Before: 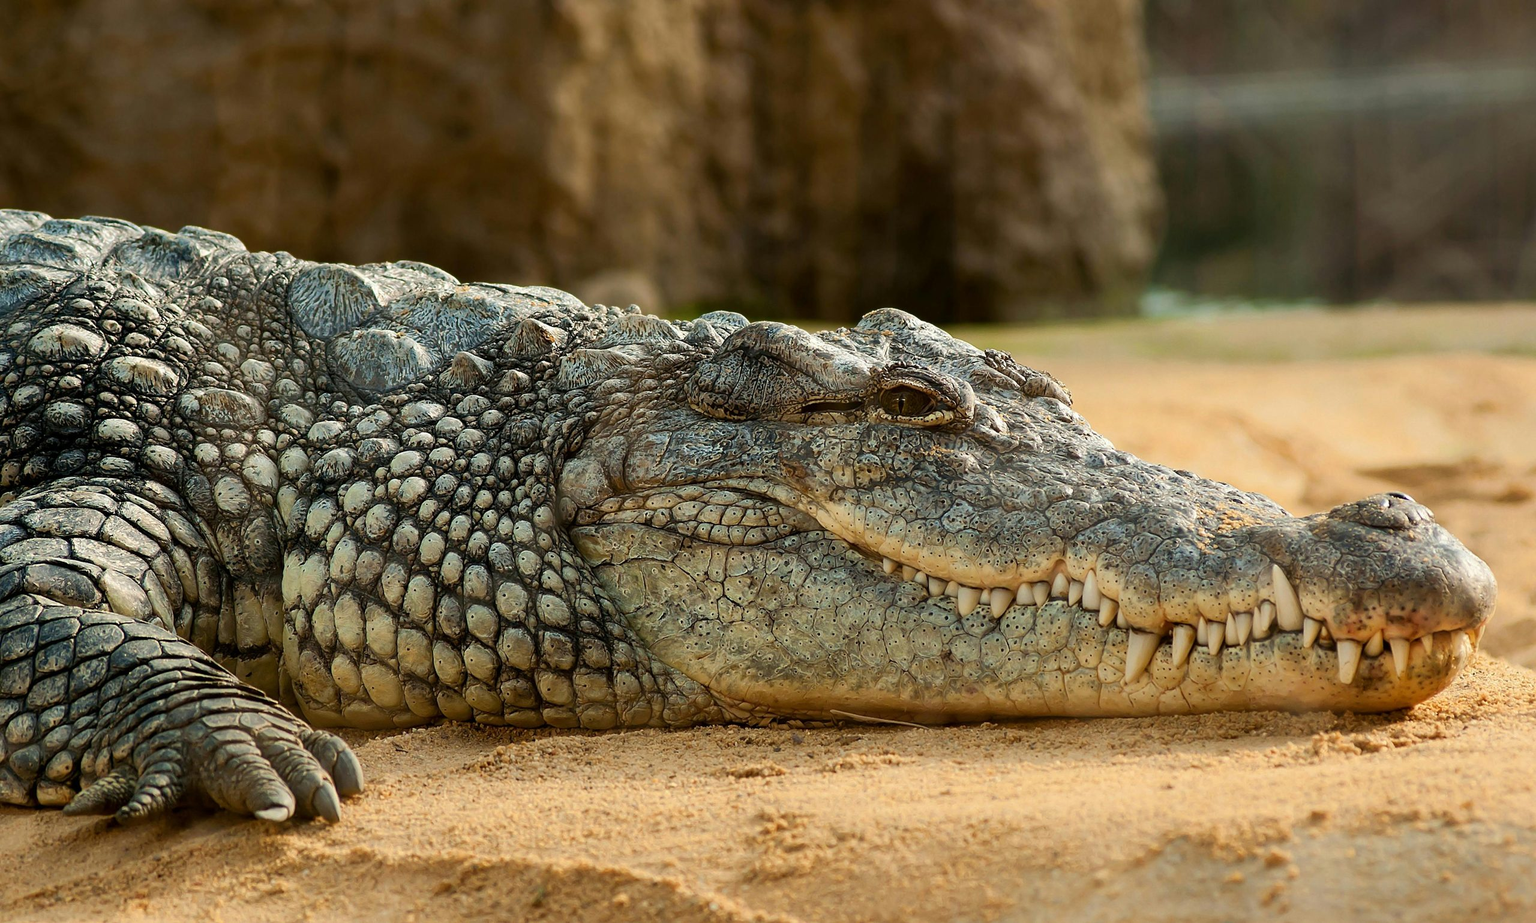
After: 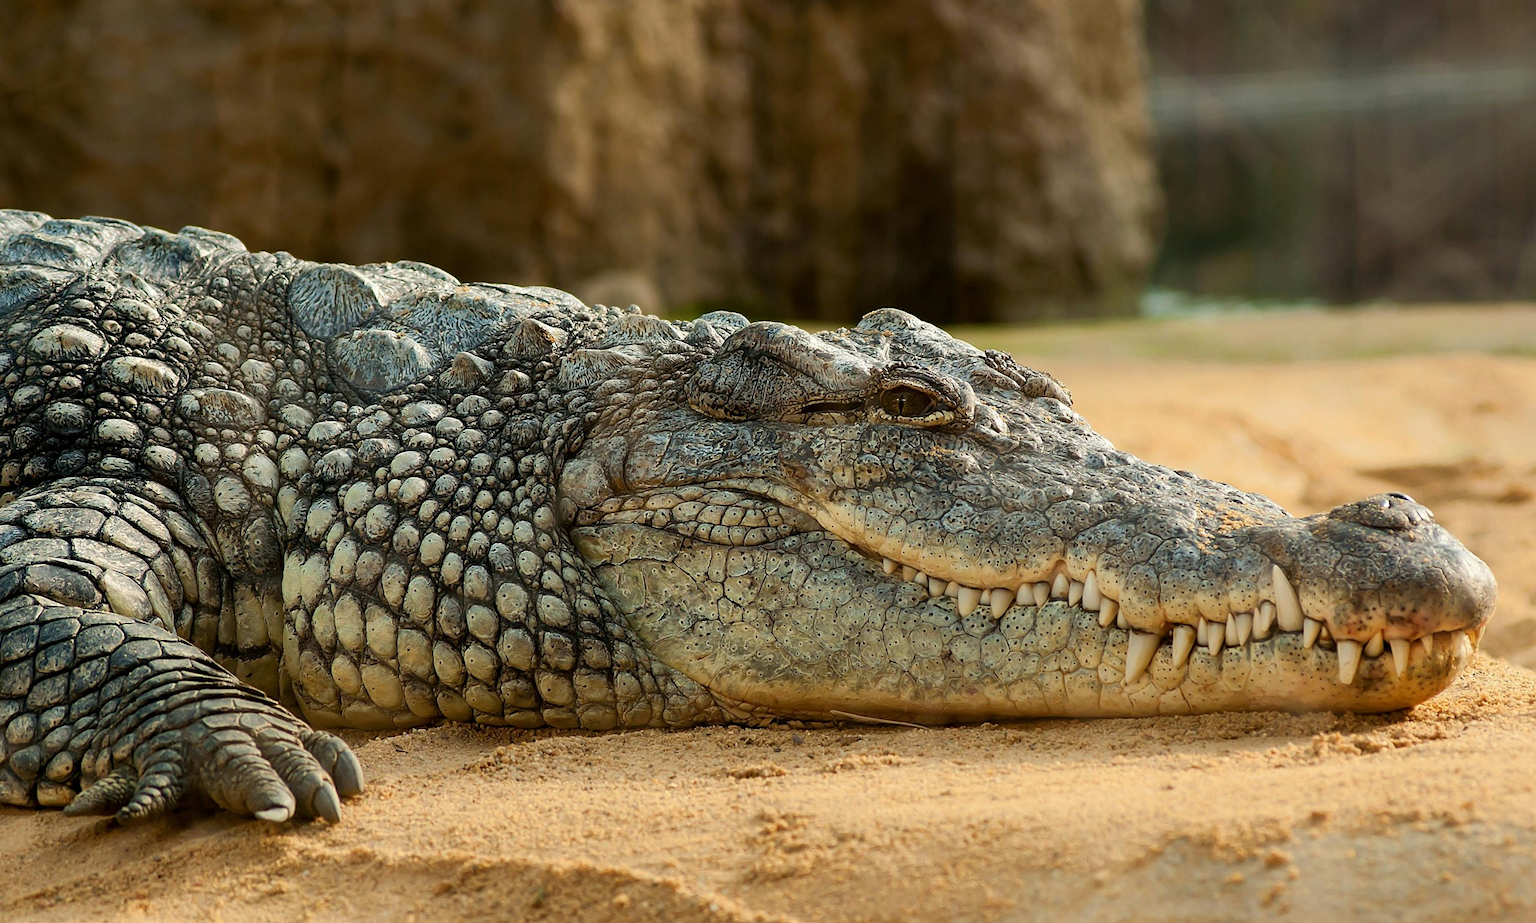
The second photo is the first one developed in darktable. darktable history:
color correction: highlights b* 0.057
